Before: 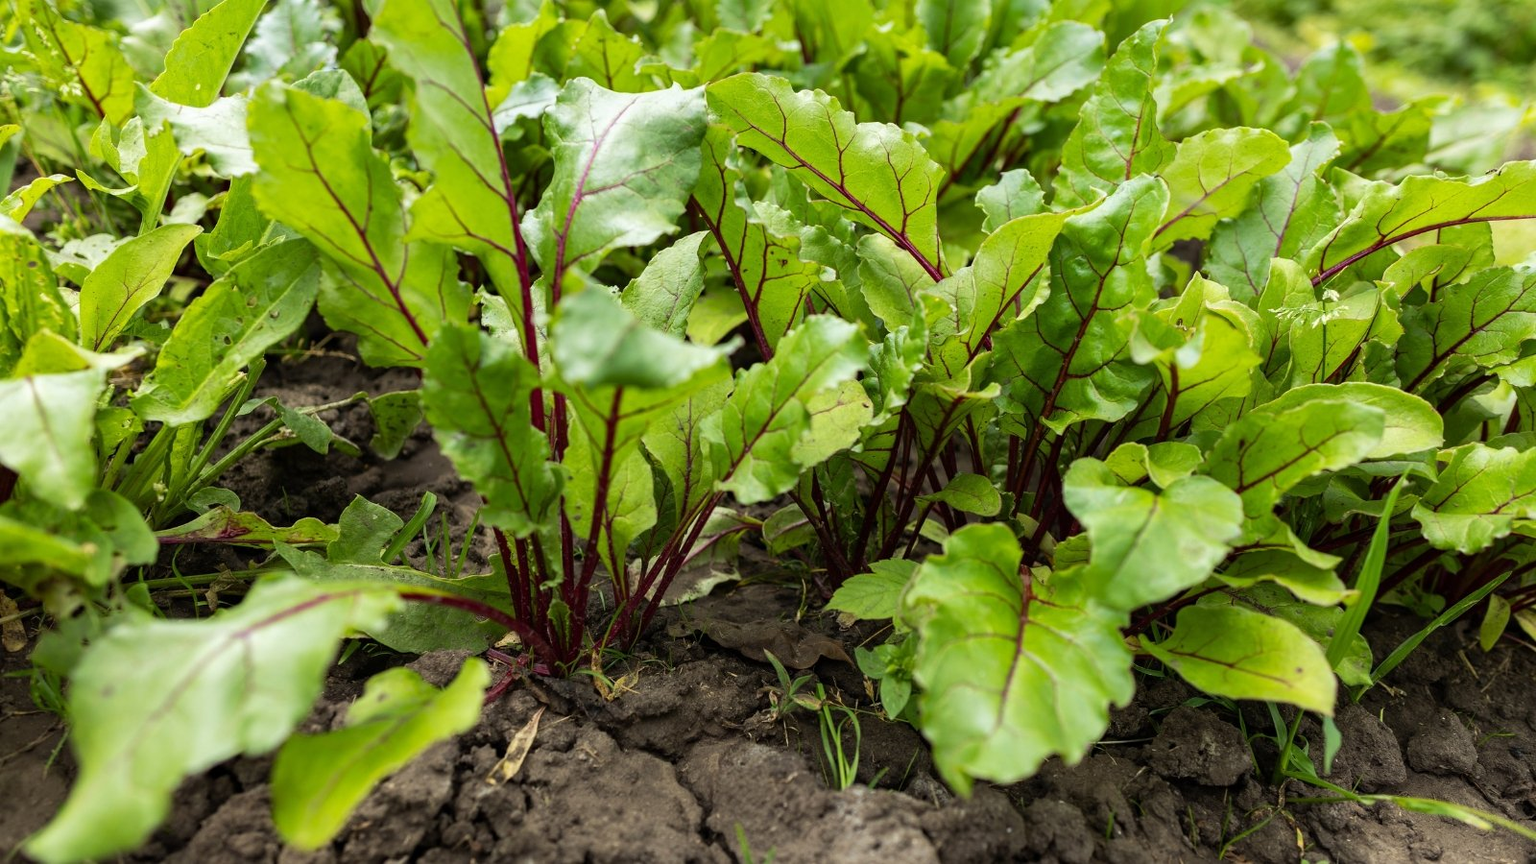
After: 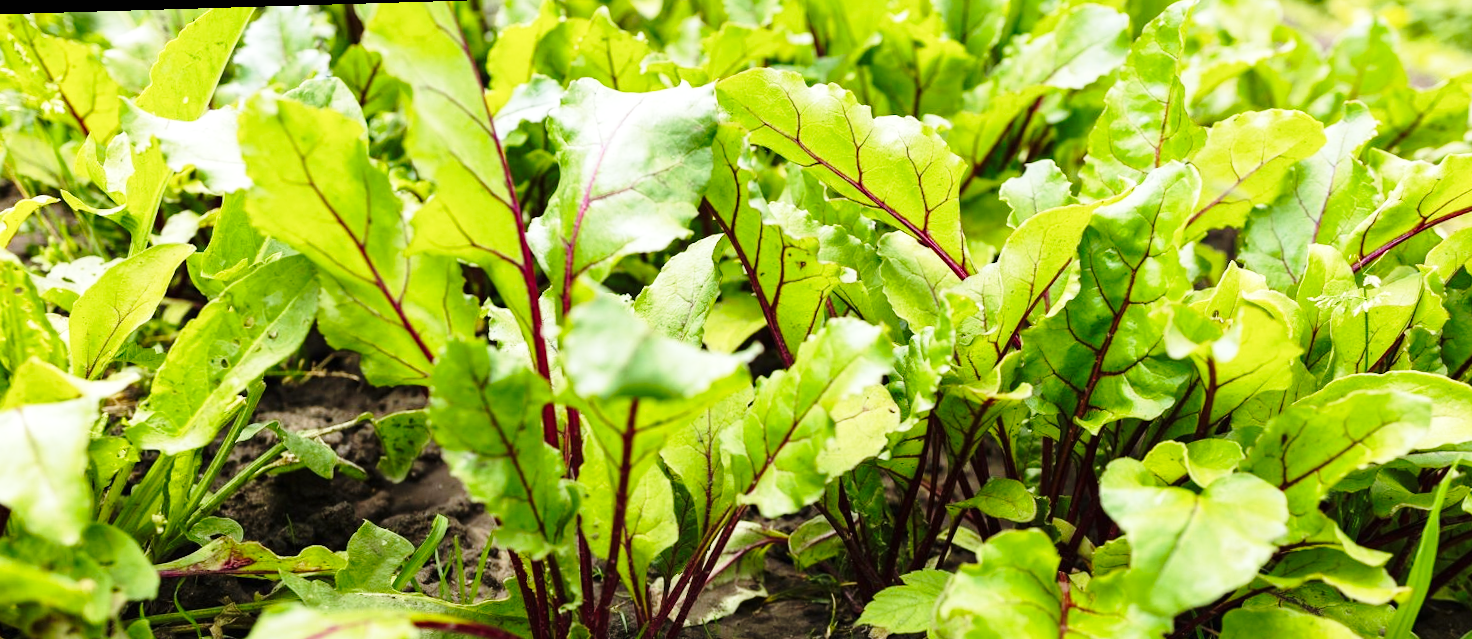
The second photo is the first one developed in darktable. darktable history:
crop: left 1.509%, top 3.452%, right 7.696%, bottom 28.452%
exposure: black level correction 0, exposure 0.2 EV, compensate exposure bias true, compensate highlight preservation false
base curve: curves: ch0 [(0, 0) (0.028, 0.03) (0.121, 0.232) (0.46, 0.748) (0.859, 0.968) (1, 1)], preserve colors none
rotate and perspective: rotation -1.77°, lens shift (horizontal) 0.004, automatic cropping off
